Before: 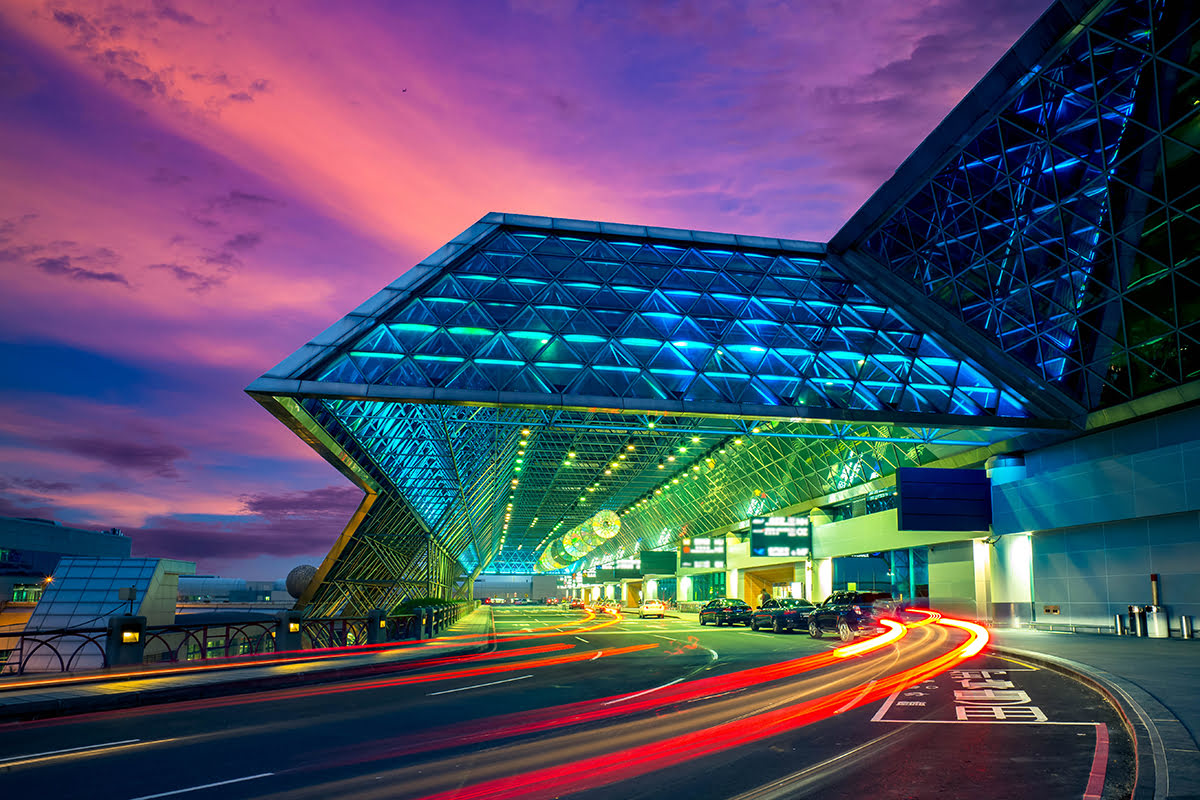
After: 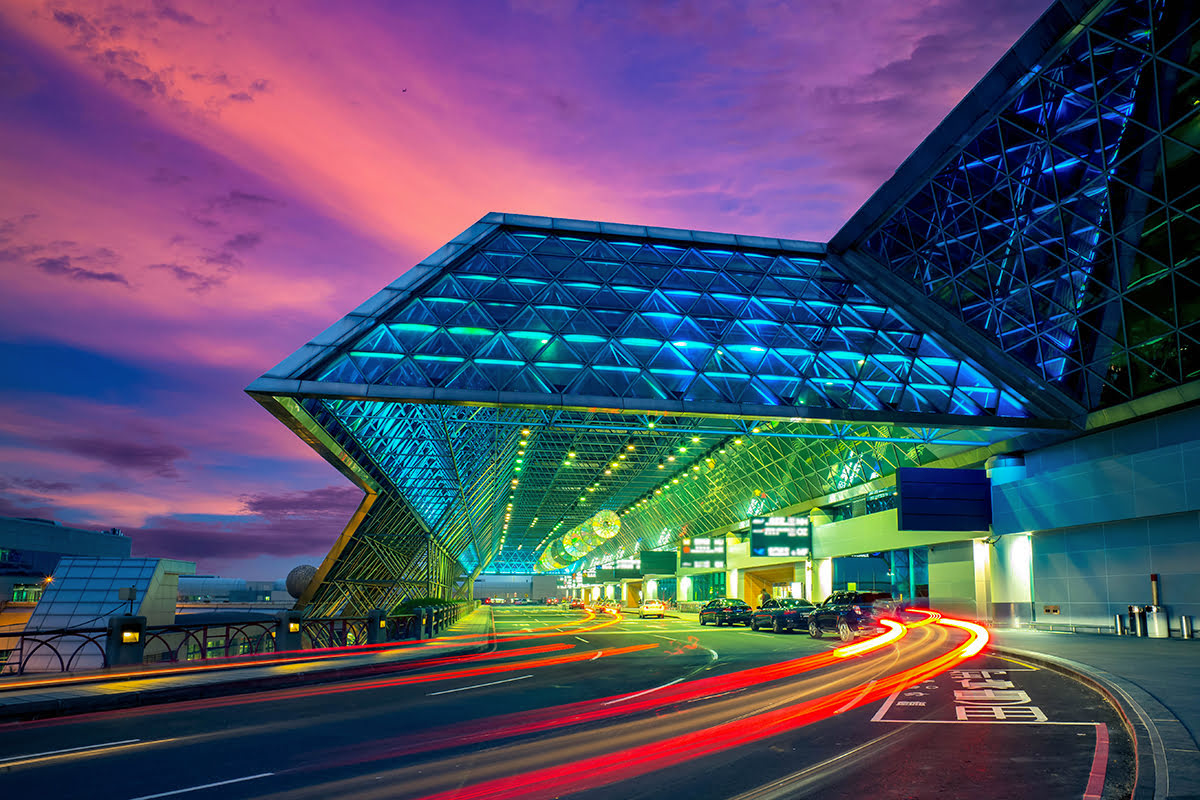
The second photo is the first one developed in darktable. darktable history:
shadows and highlights: shadows 30.07
